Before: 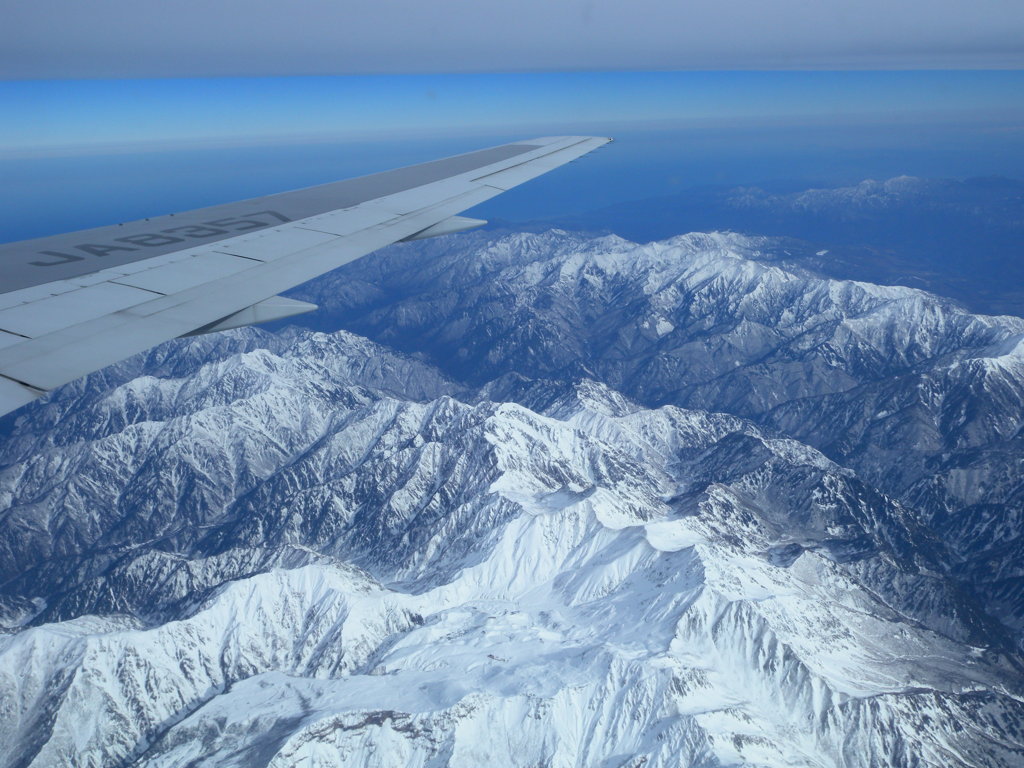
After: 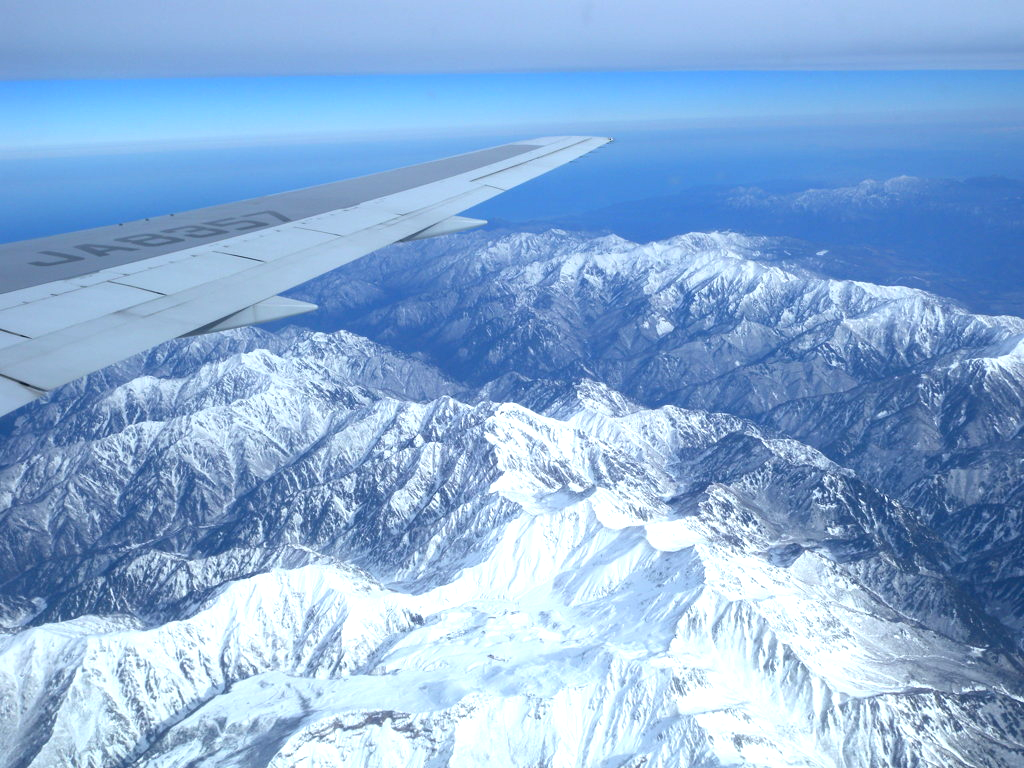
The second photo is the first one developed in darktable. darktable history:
exposure: exposure 0.732 EV, compensate exposure bias true, compensate highlight preservation false
